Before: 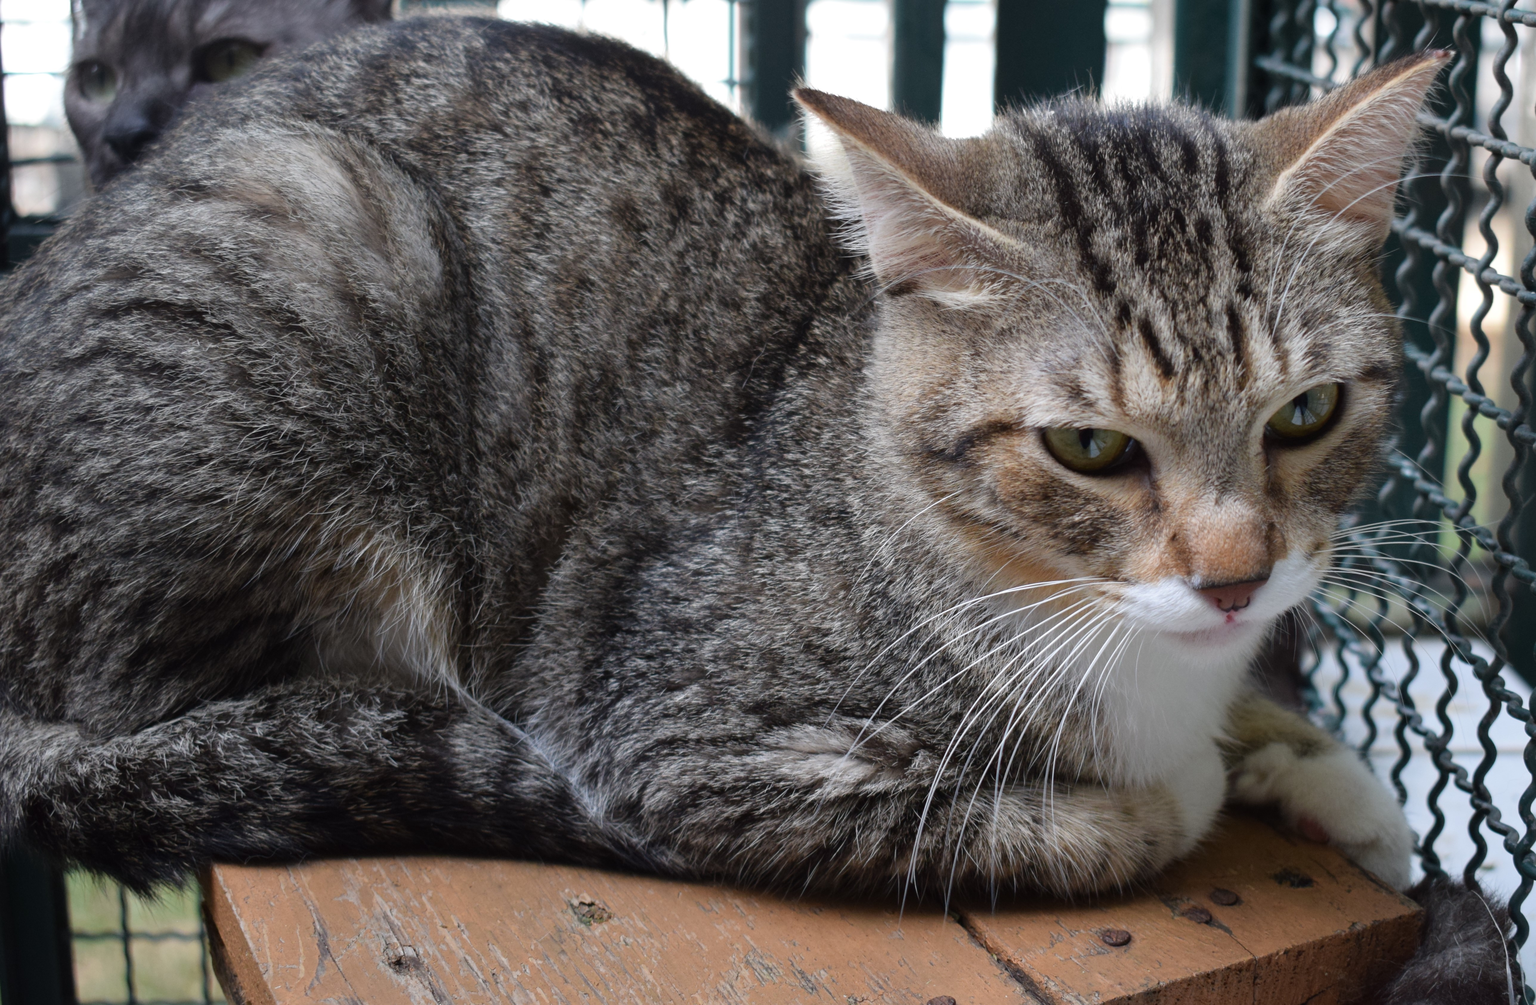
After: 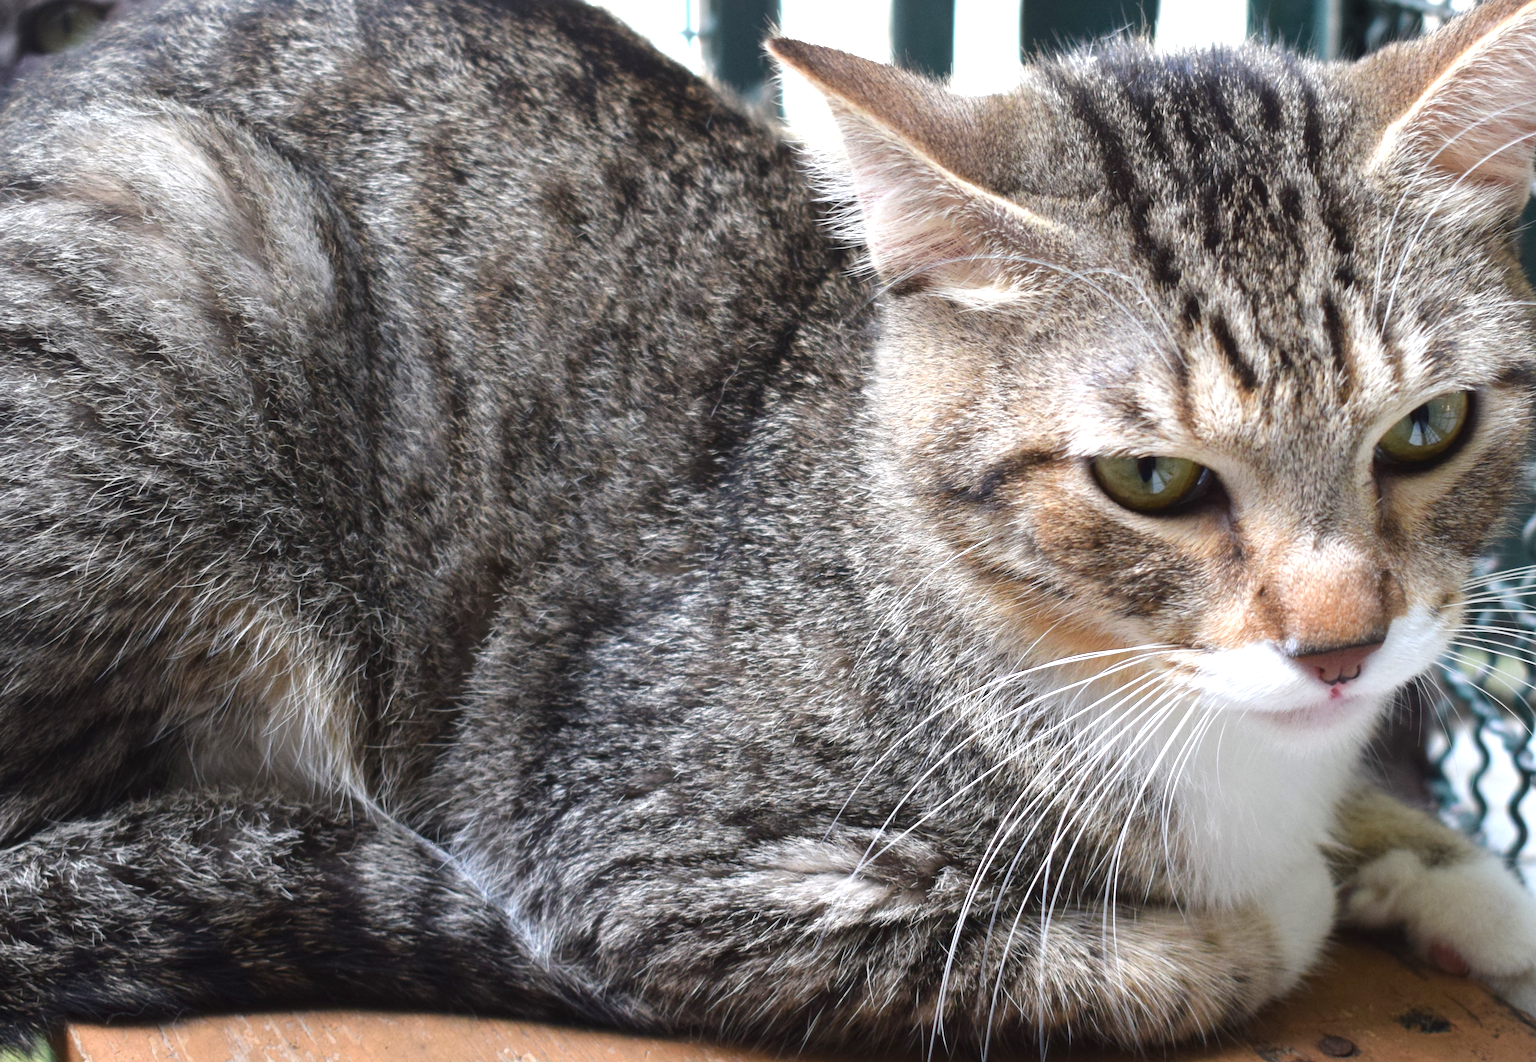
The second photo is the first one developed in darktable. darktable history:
rotate and perspective: rotation -1.32°, lens shift (horizontal) -0.031, crop left 0.015, crop right 0.985, crop top 0.047, crop bottom 0.982
crop: left 9.929%, top 3.475%, right 9.188%, bottom 9.529%
exposure: black level correction 0, exposure 1 EV, compensate exposure bias true, compensate highlight preservation false
